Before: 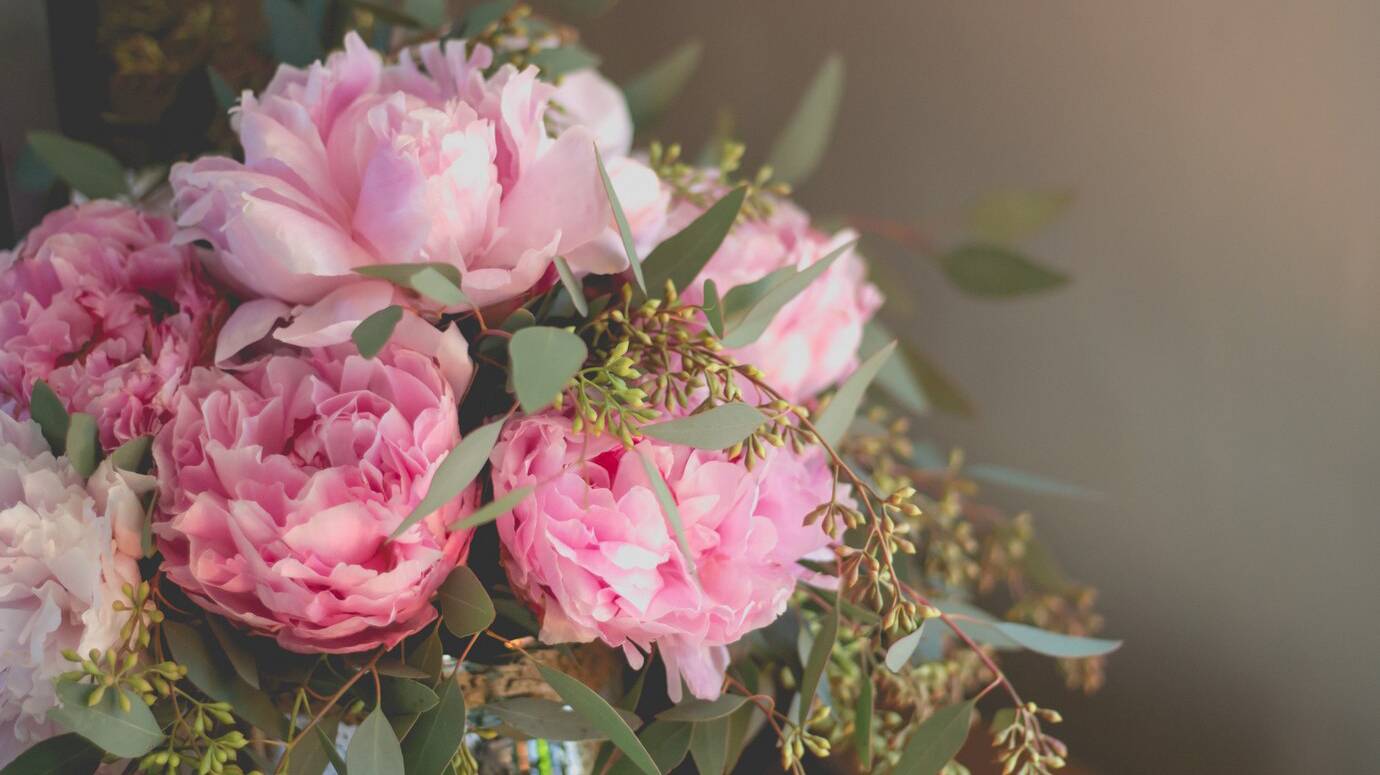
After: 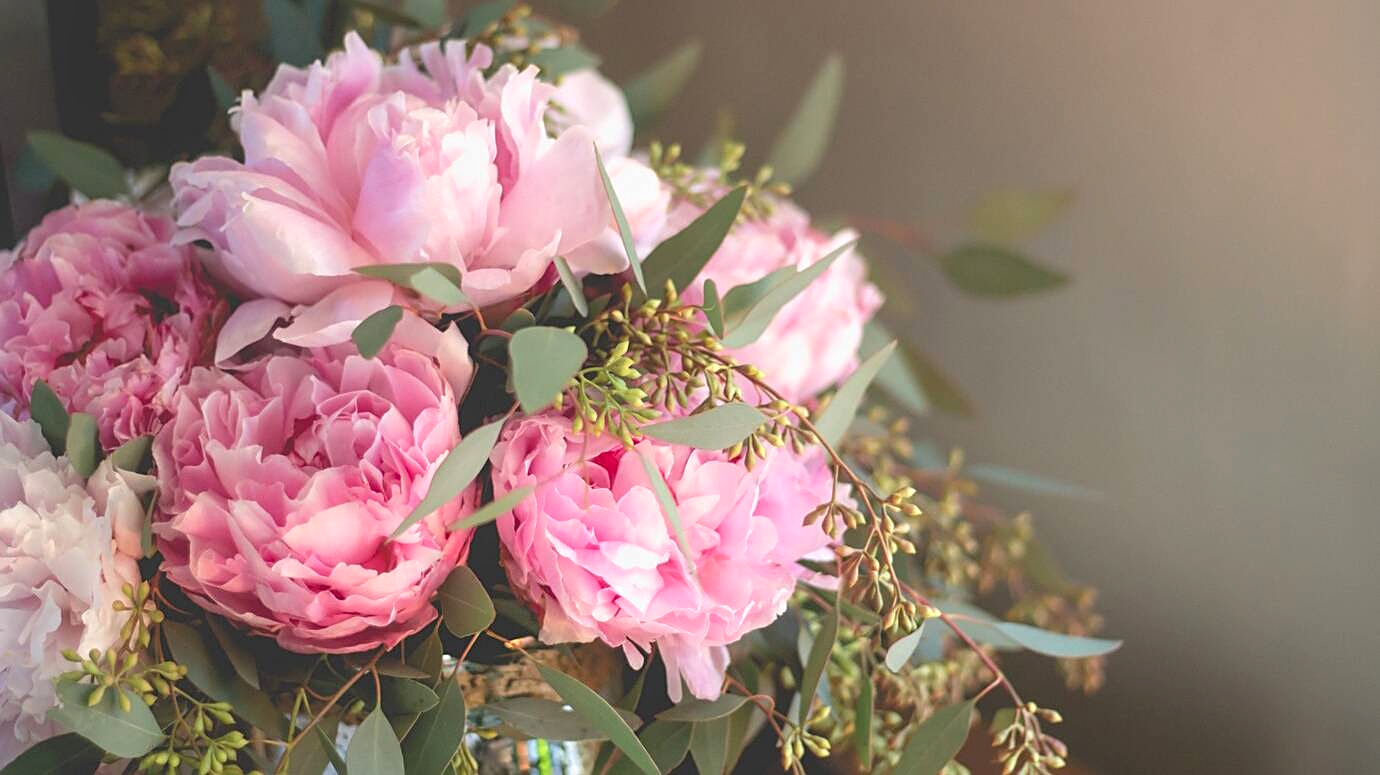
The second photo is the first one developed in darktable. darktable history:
sharpen: on, module defaults
tone equalizer: -8 EV -0.397 EV, -7 EV -0.405 EV, -6 EV -0.342 EV, -5 EV -0.188 EV, -3 EV 0.249 EV, -2 EV 0.327 EV, -1 EV 0.405 EV, +0 EV 0.391 EV
